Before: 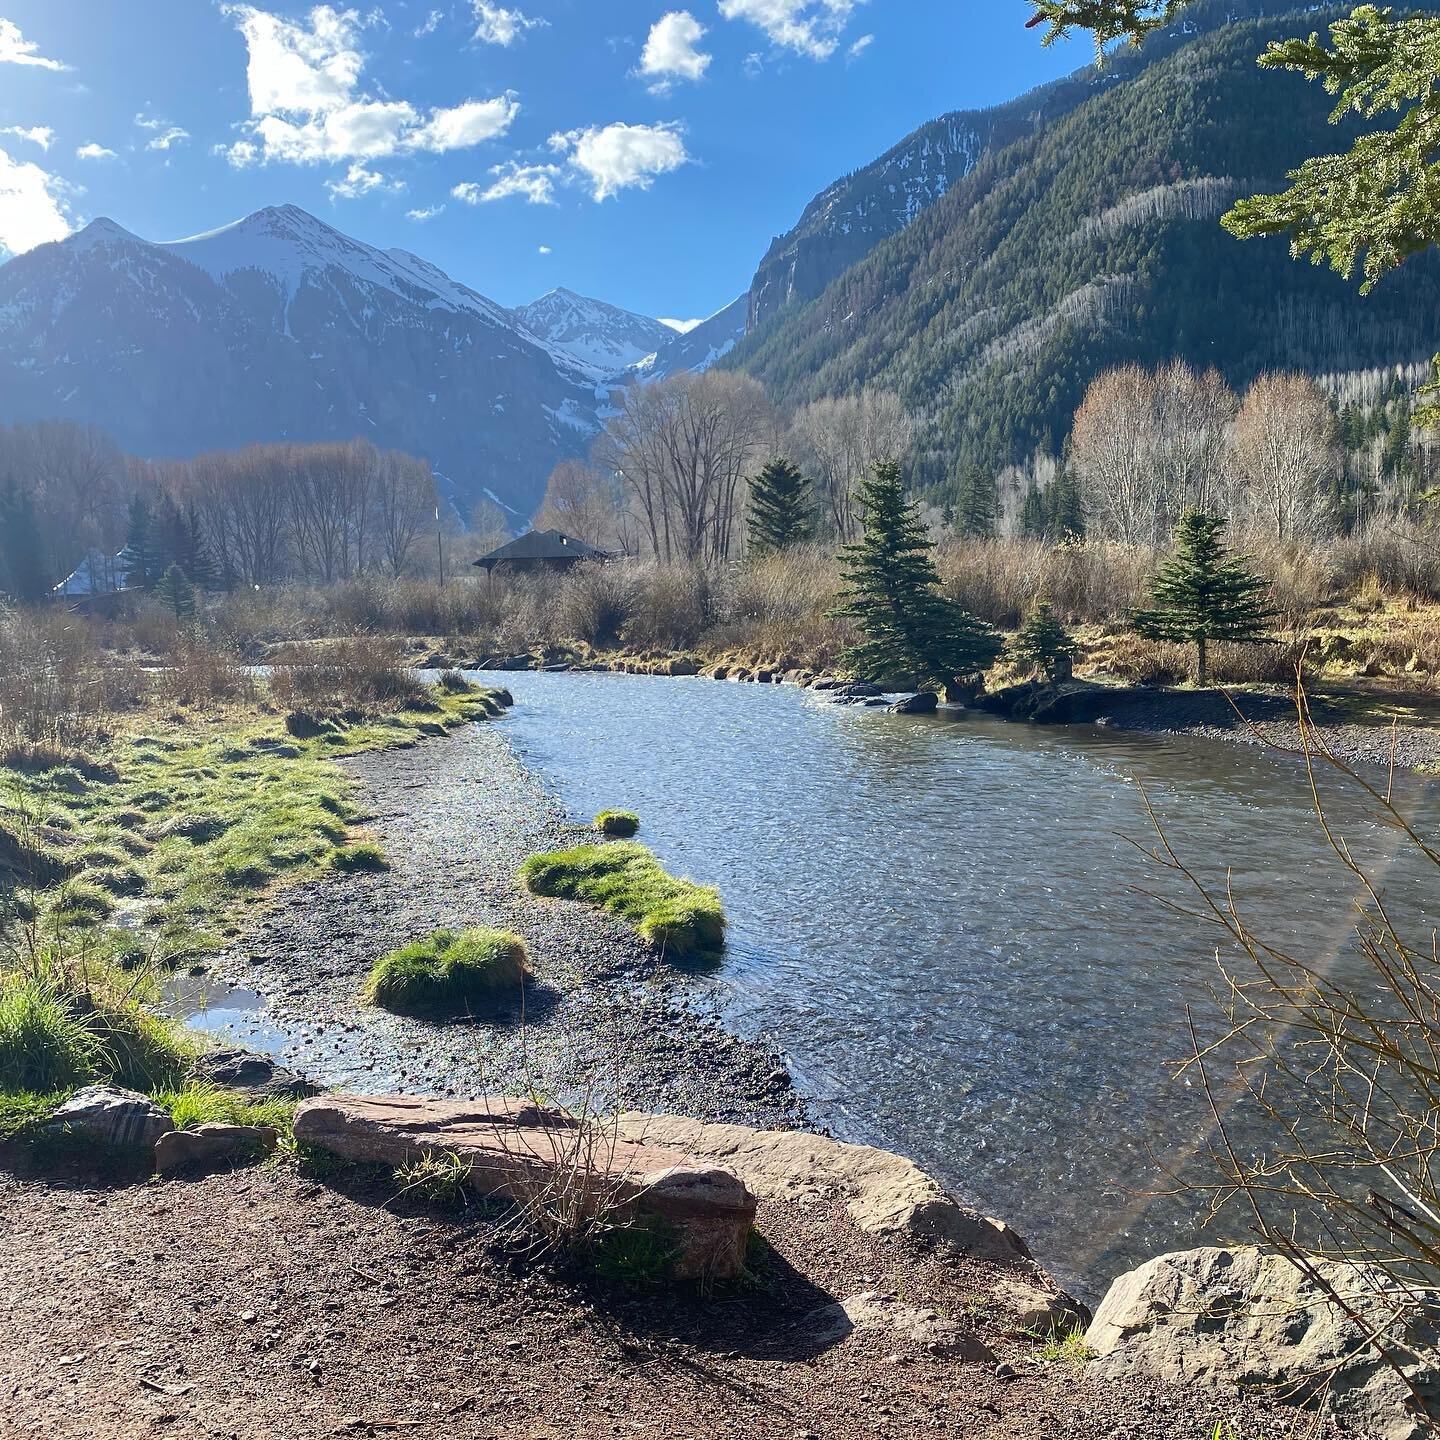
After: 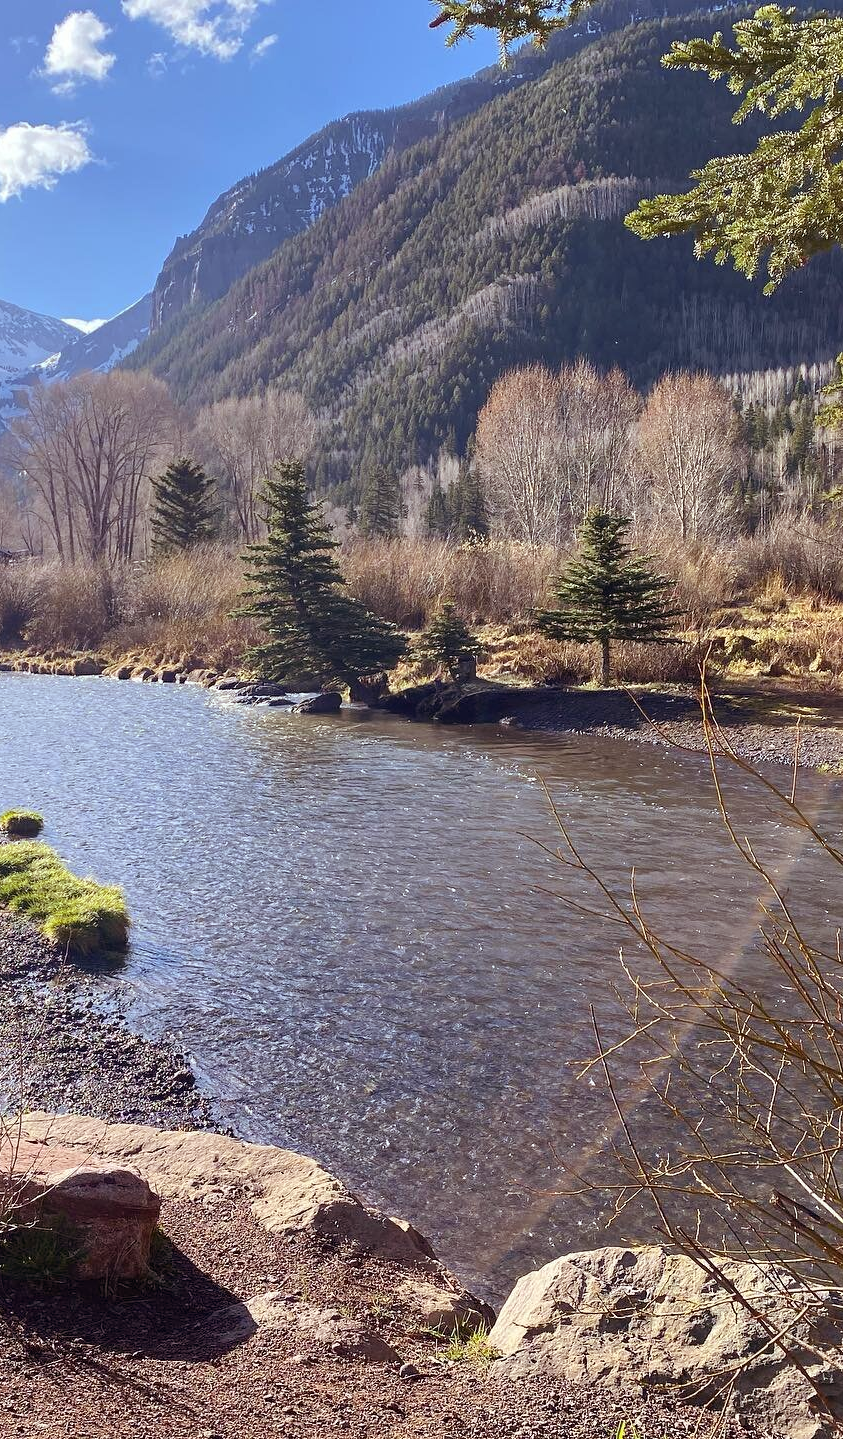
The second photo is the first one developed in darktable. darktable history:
rgb levels: mode RGB, independent channels, levels [[0, 0.474, 1], [0, 0.5, 1], [0, 0.5, 1]]
crop: left 41.402%
